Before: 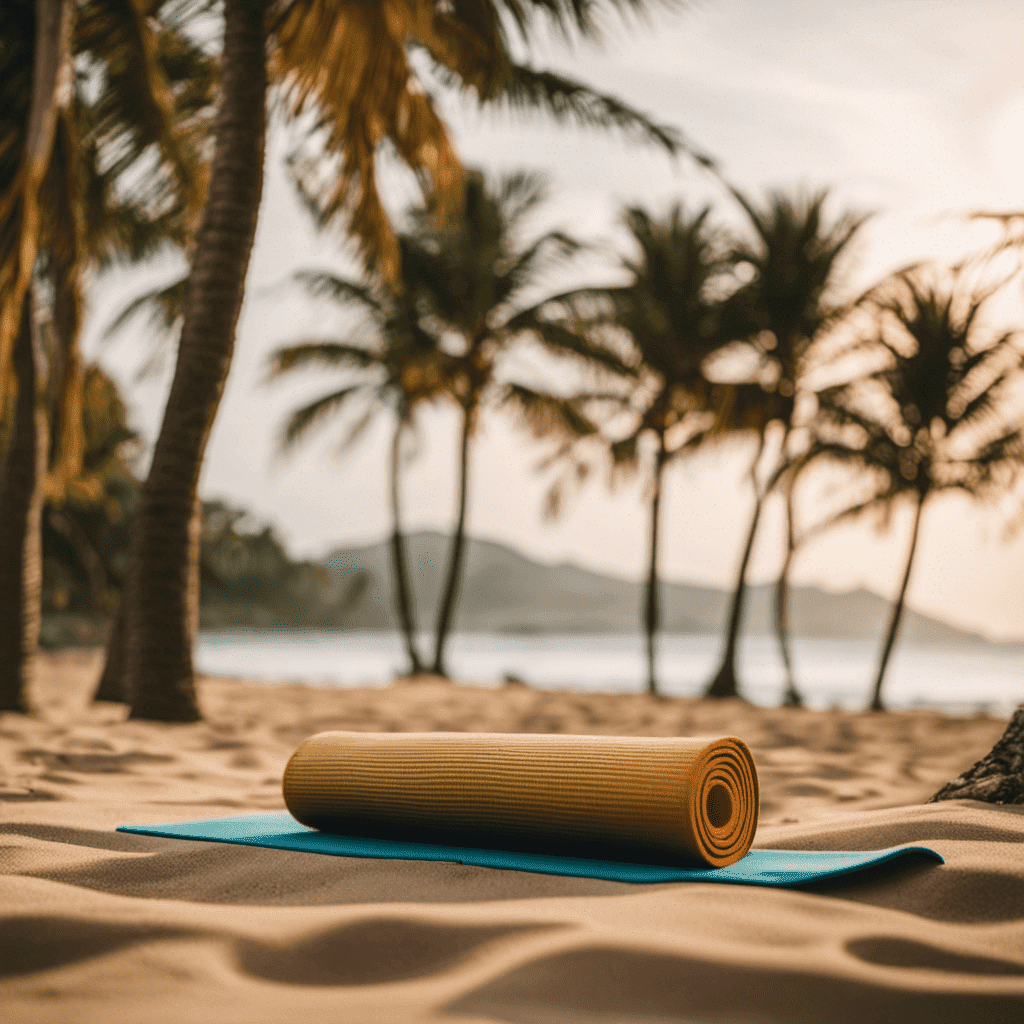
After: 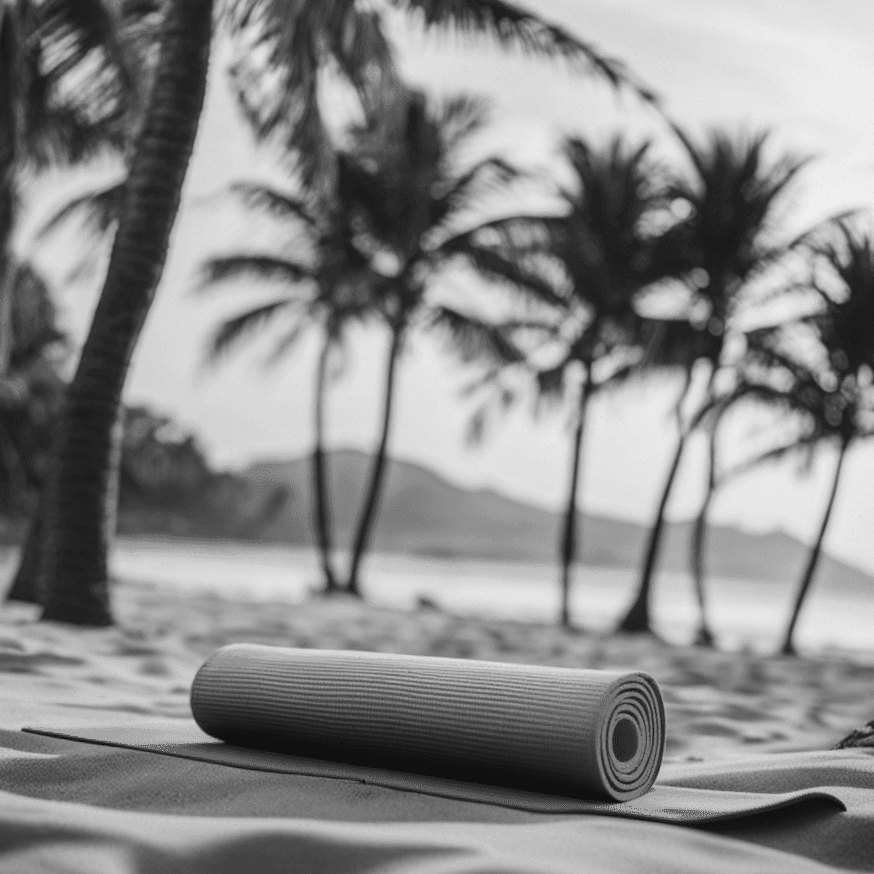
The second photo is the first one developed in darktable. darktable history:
crop and rotate: angle -3.27°, left 5.211%, top 5.211%, right 4.607%, bottom 4.607%
monochrome: a 32, b 64, size 2.3
color zones: curves: ch1 [(0, 0.525) (0.143, 0.556) (0.286, 0.52) (0.429, 0.5) (0.571, 0.5) (0.714, 0.5) (0.857, 0.503) (1, 0.525)]
